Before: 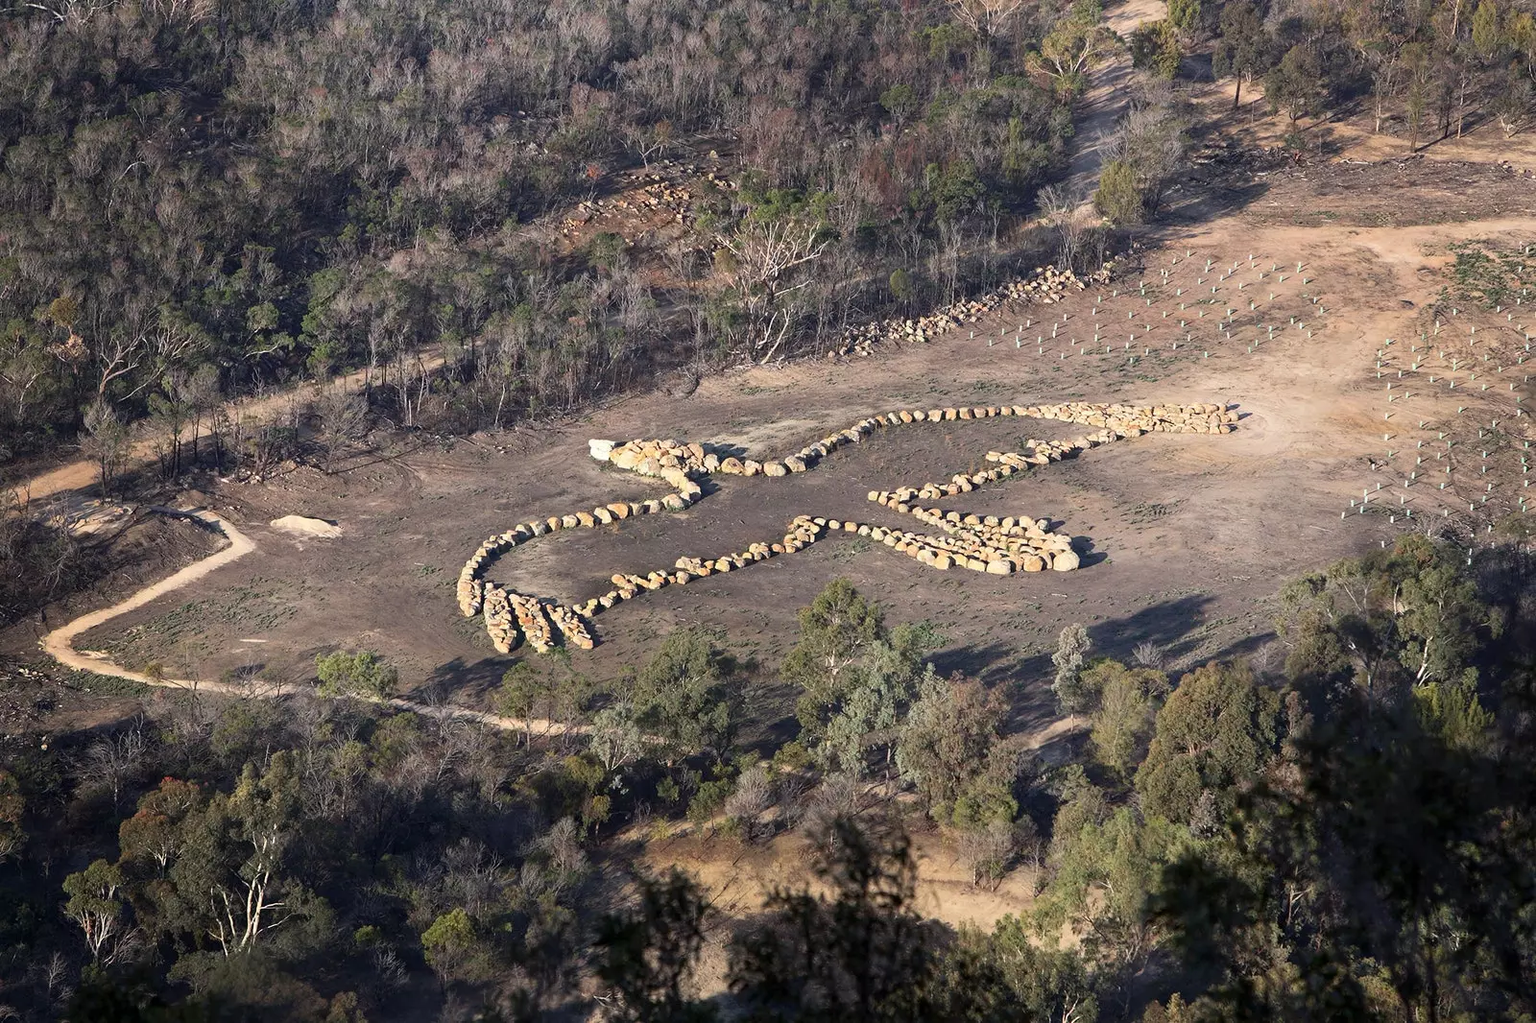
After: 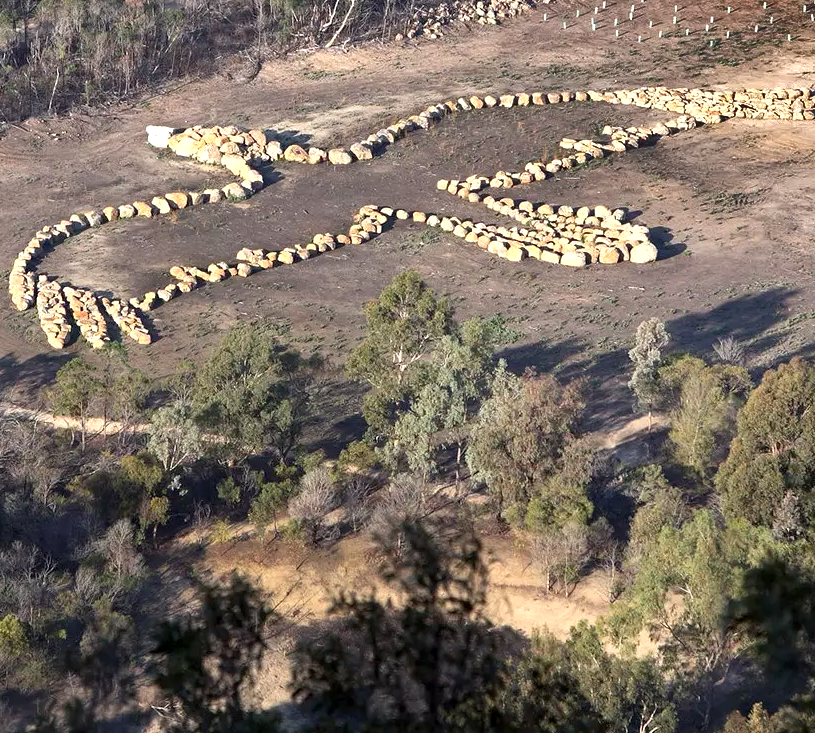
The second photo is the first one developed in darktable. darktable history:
crop and rotate: left 29.237%, top 31.152%, right 19.807%
shadows and highlights: shadows 20.91, highlights -82.73, soften with gaussian
exposure: black level correction 0.001, exposure 0.5 EV, compensate exposure bias true, compensate highlight preservation false
